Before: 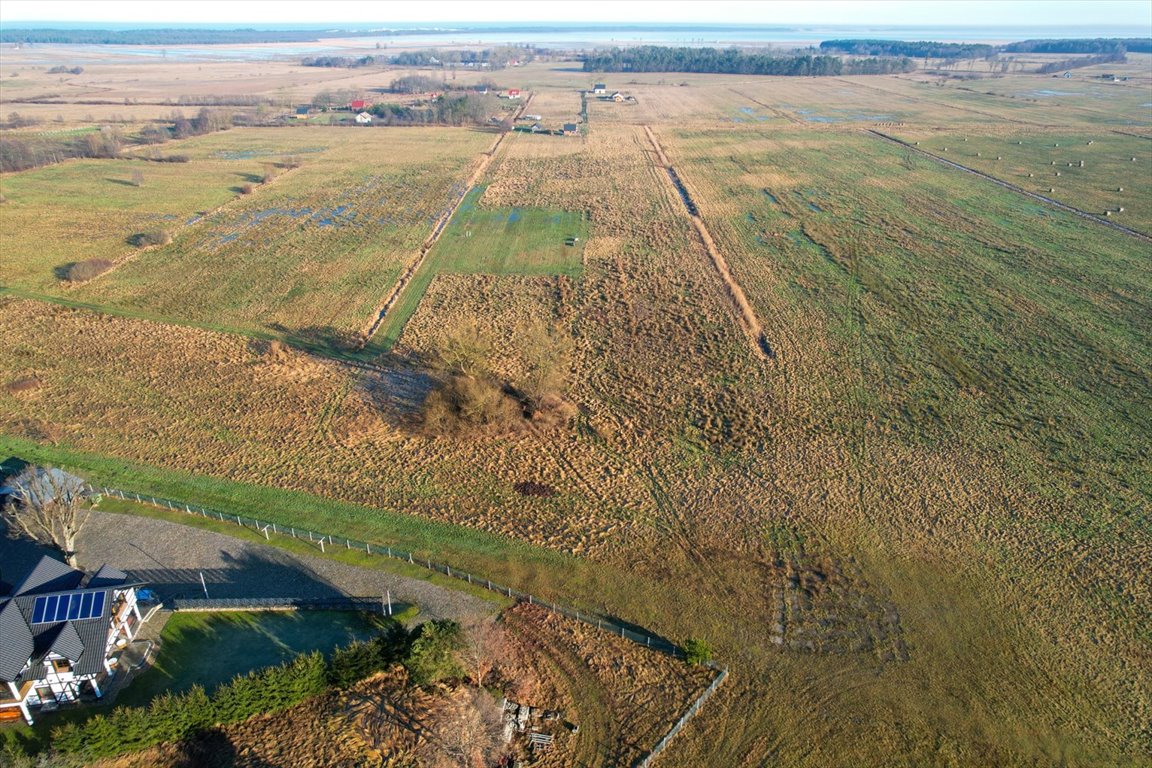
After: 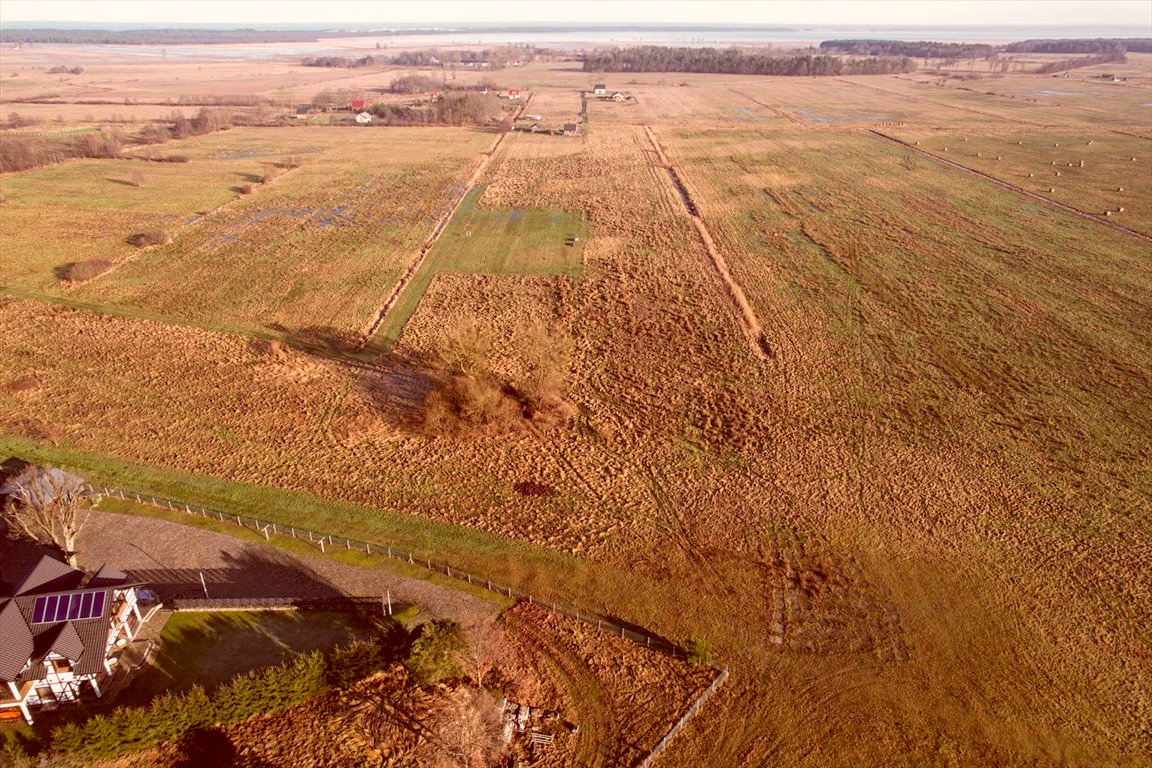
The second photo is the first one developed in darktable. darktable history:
color correction: highlights a* 9.07, highlights b* 8.94, shadows a* 39.98, shadows b* 39.29, saturation 0.8
tone equalizer: smoothing diameter 2.05%, edges refinement/feathering 15.59, mask exposure compensation -1.57 EV, filter diffusion 5
